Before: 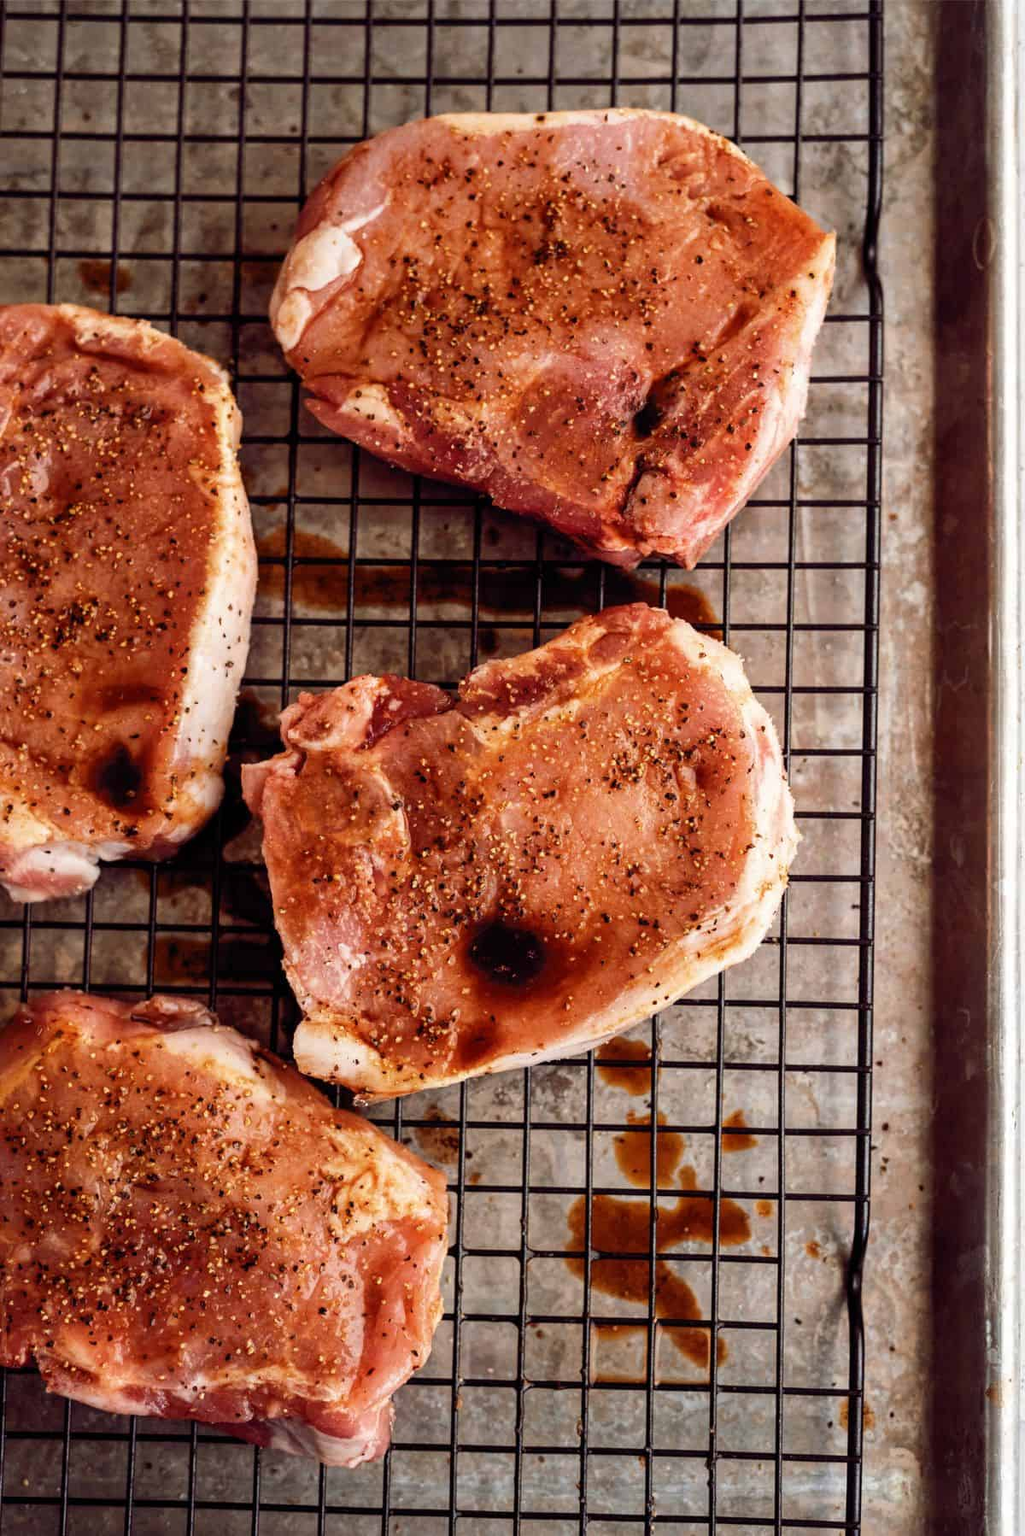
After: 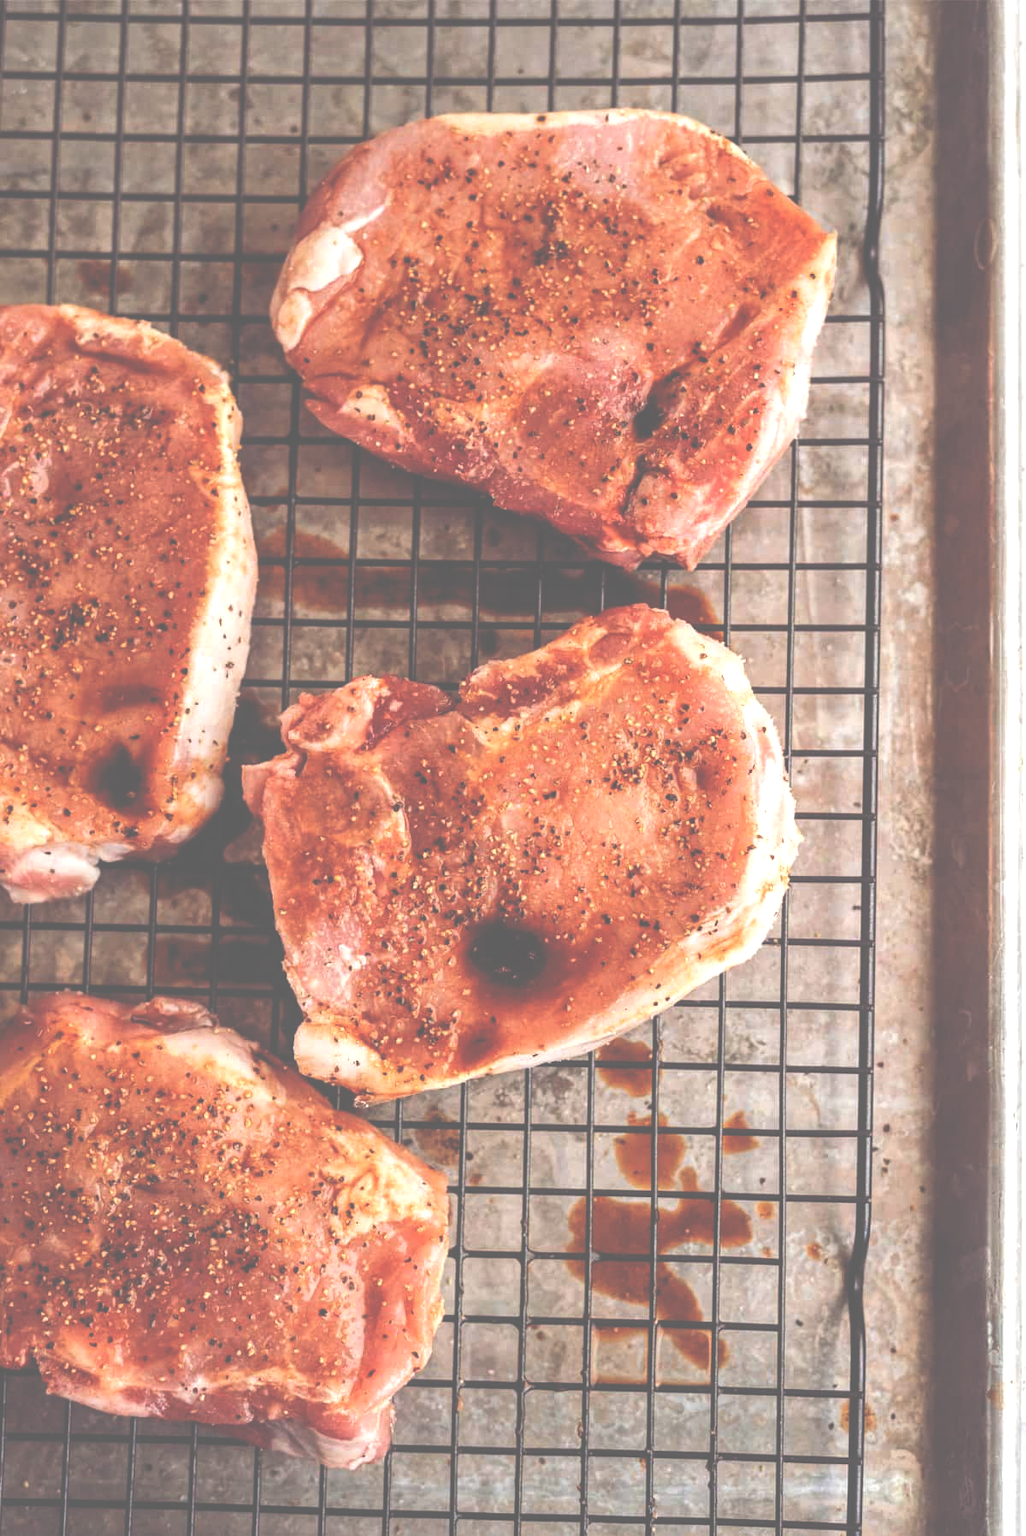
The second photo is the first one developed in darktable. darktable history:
levels: white 99.9%, levels [0, 0.435, 0.917]
local contrast: highlights 102%, shadows 100%, detail 119%, midtone range 0.2
exposure: black level correction -0.086, compensate highlight preservation false
crop: bottom 0.063%
tone equalizer: edges refinement/feathering 500, mask exposure compensation -1.57 EV, preserve details no
